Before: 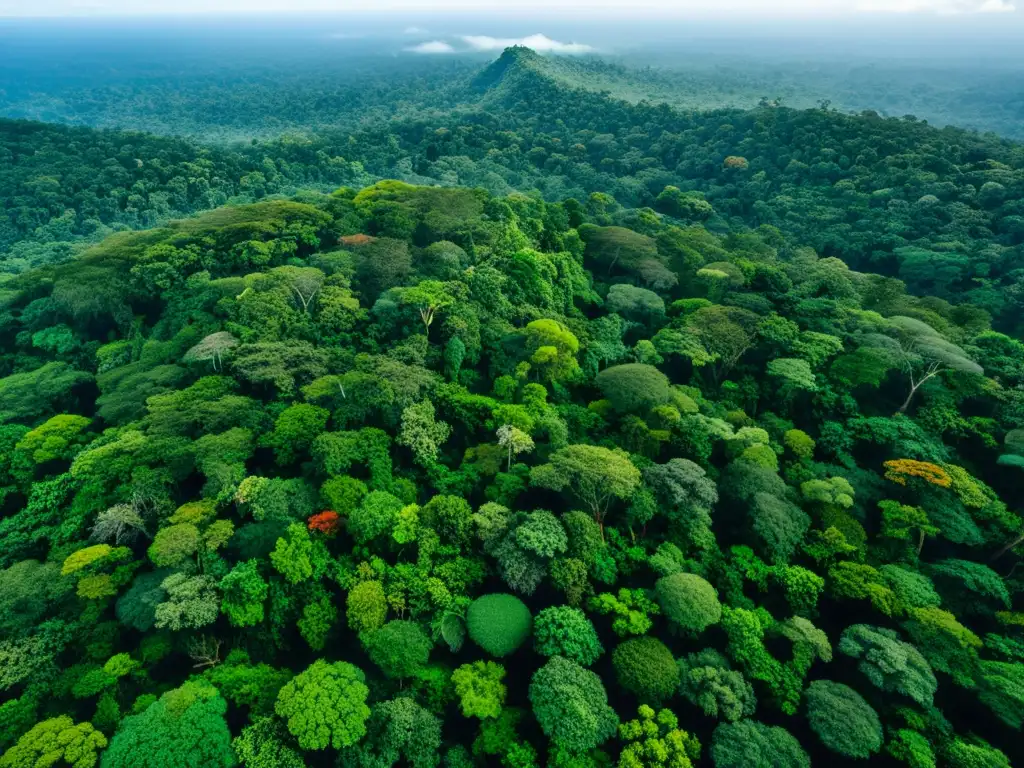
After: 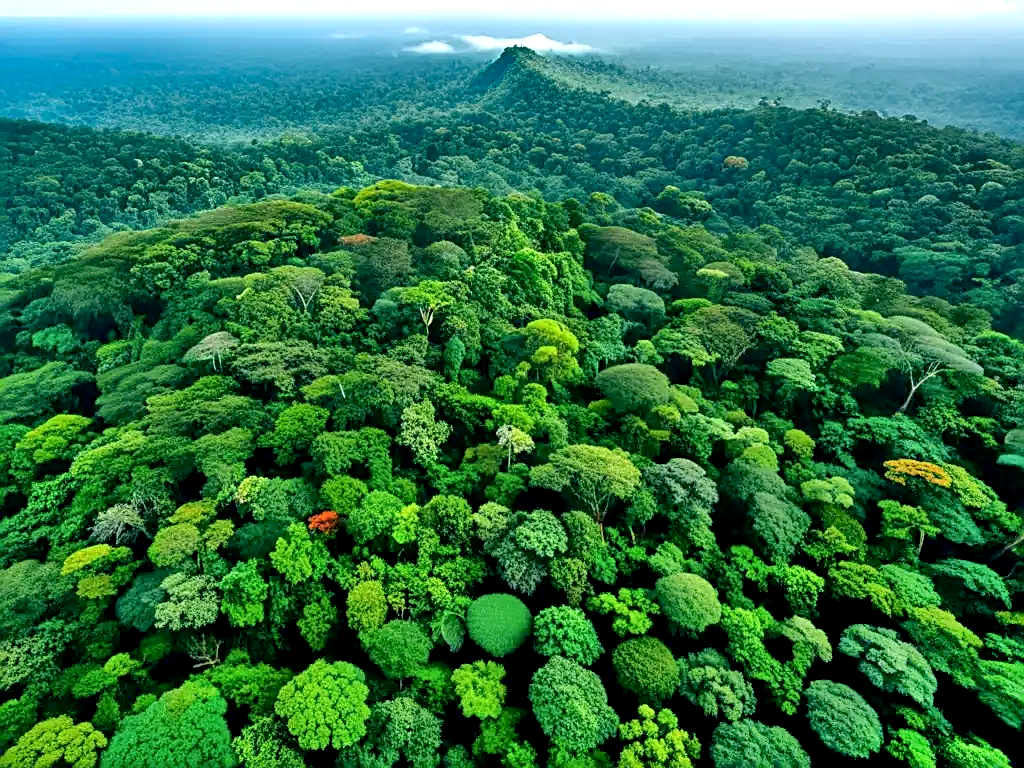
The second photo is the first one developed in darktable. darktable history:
shadows and highlights: shadows 61.2, soften with gaussian
sharpen: radius 2.535, amount 0.622
exposure: black level correction 0.005, exposure 0.417 EV, compensate highlight preservation false
